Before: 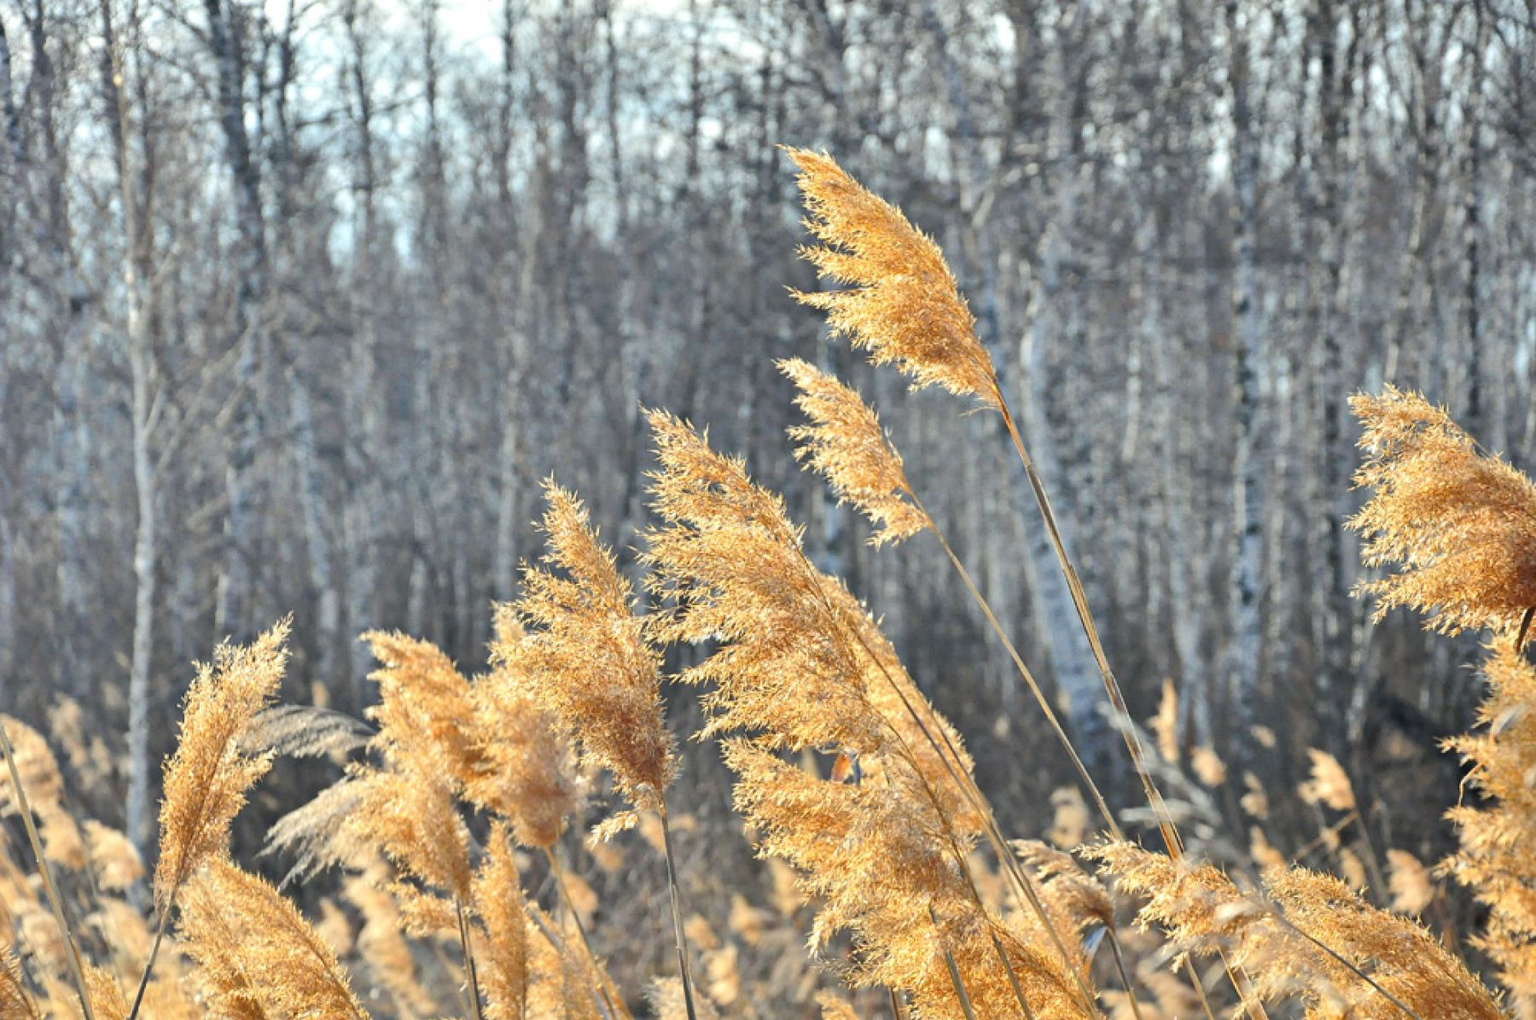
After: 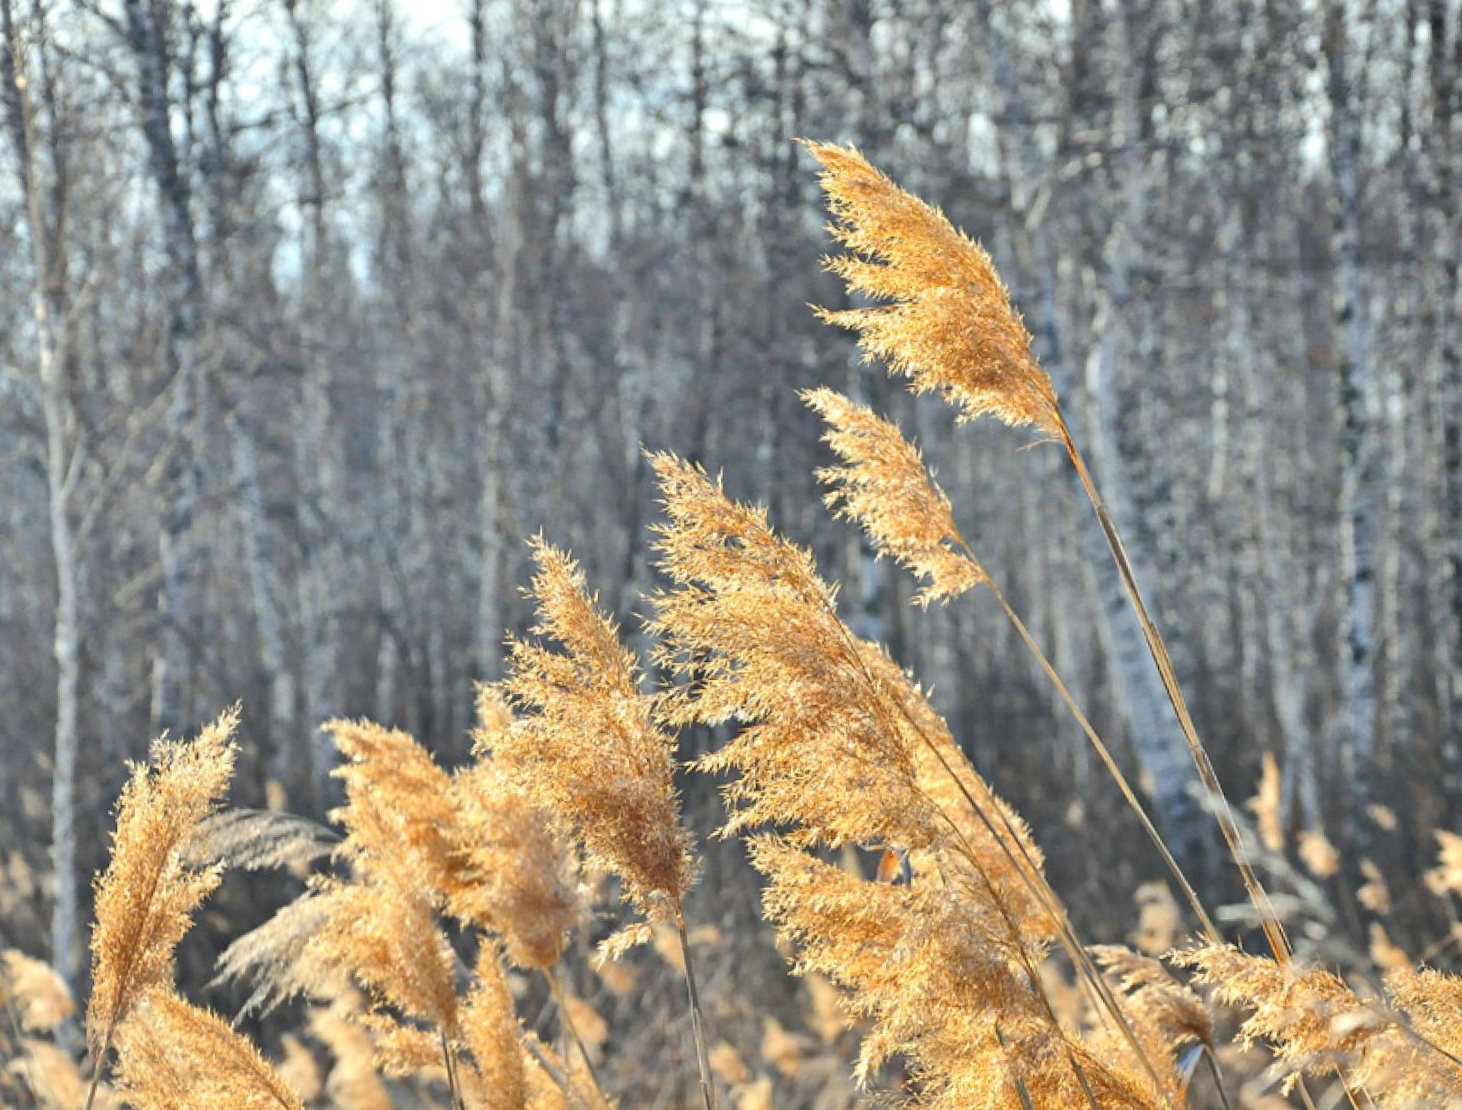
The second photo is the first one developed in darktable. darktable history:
crop and rotate: angle 1.43°, left 4.229%, top 0.888%, right 11.51%, bottom 2.698%
